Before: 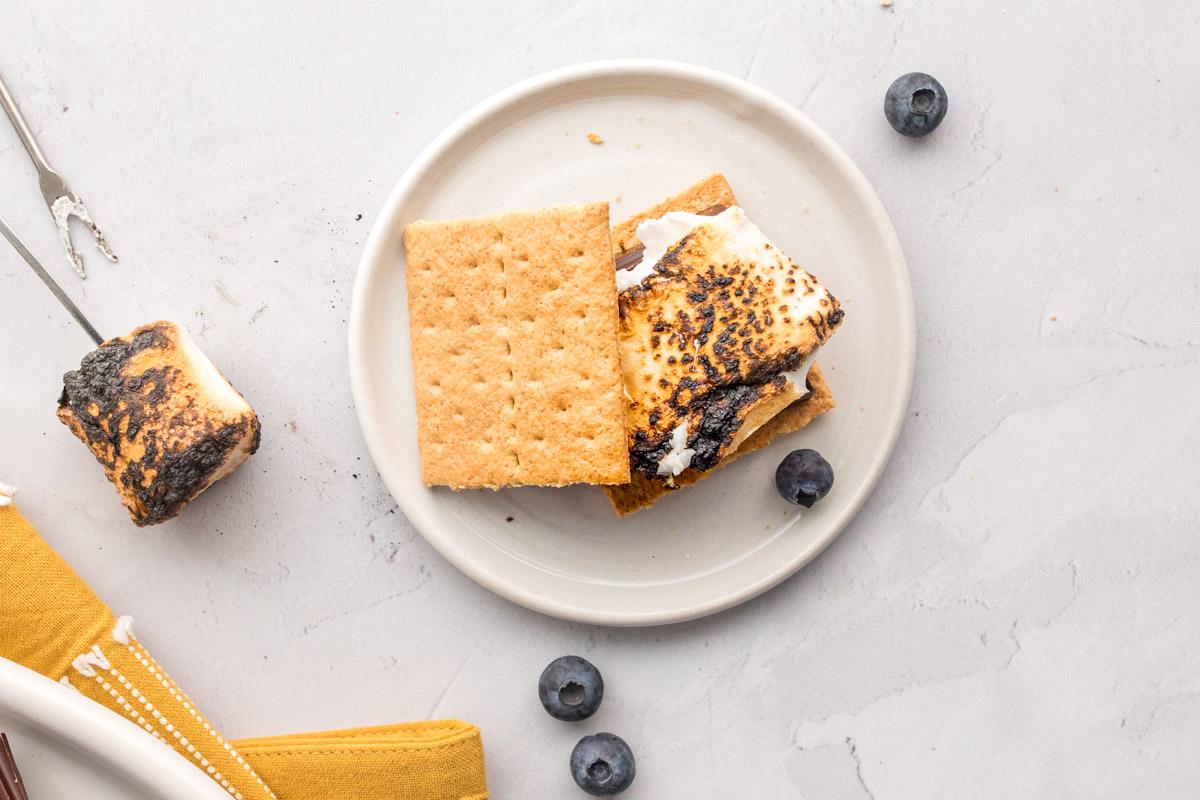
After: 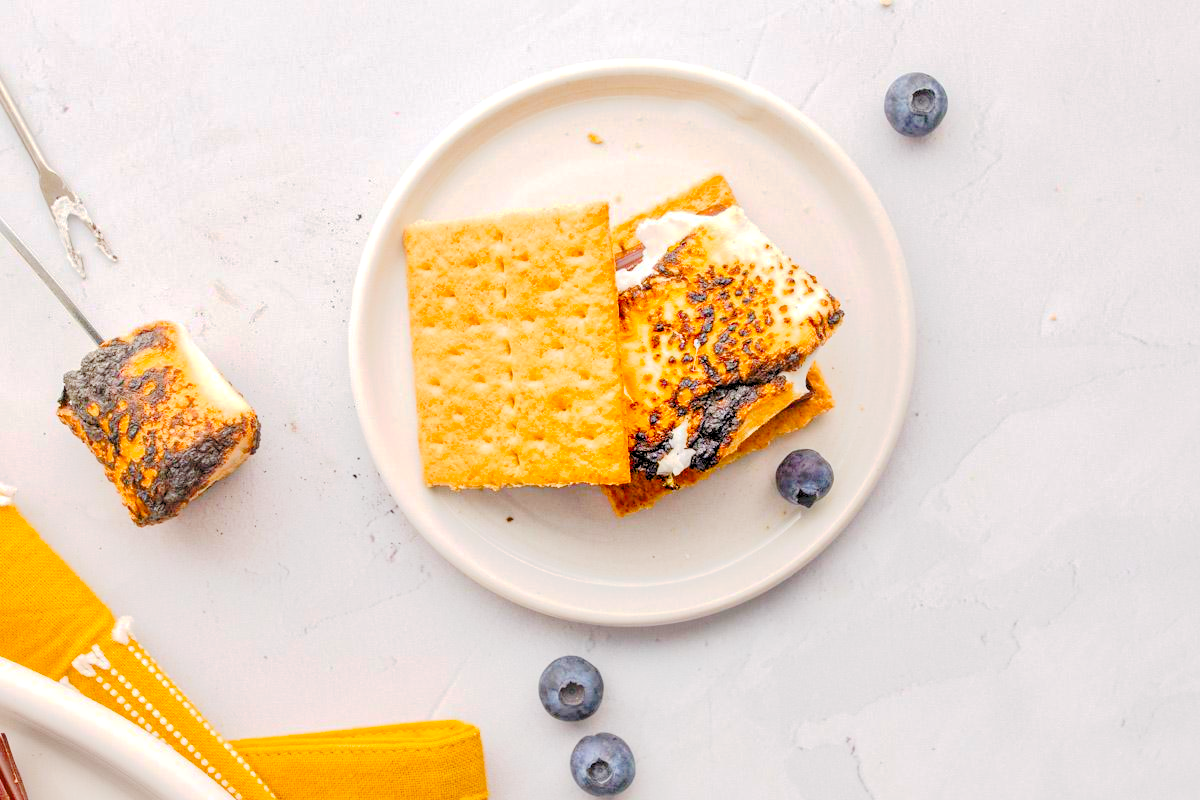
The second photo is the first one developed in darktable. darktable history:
levels: black 0.092%, levels [0.072, 0.414, 0.976]
contrast brightness saturation: contrast 0.043, saturation 0.152
color balance rgb: perceptual saturation grading › global saturation 19.654%, saturation formula JzAzBz (2021)
local contrast: mode bilateral grid, contrast 21, coarseness 51, detail 119%, midtone range 0.2
tone curve: curves: ch0 [(0, 0) (0.003, 0.048) (0.011, 0.055) (0.025, 0.065) (0.044, 0.089) (0.069, 0.111) (0.1, 0.132) (0.136, 0.163) (0.177, 0.21) (0.224, 0.259) (0.277, 0.323) (0.335, 0.385) (0.399, 0.442) (0.468, 0.508) (0.543, 0.578) (0.623, 0.648) (0.709, 0.716) (0.801, 0.781) (0.898, 0.845) (1, 1)], preserve colors none
